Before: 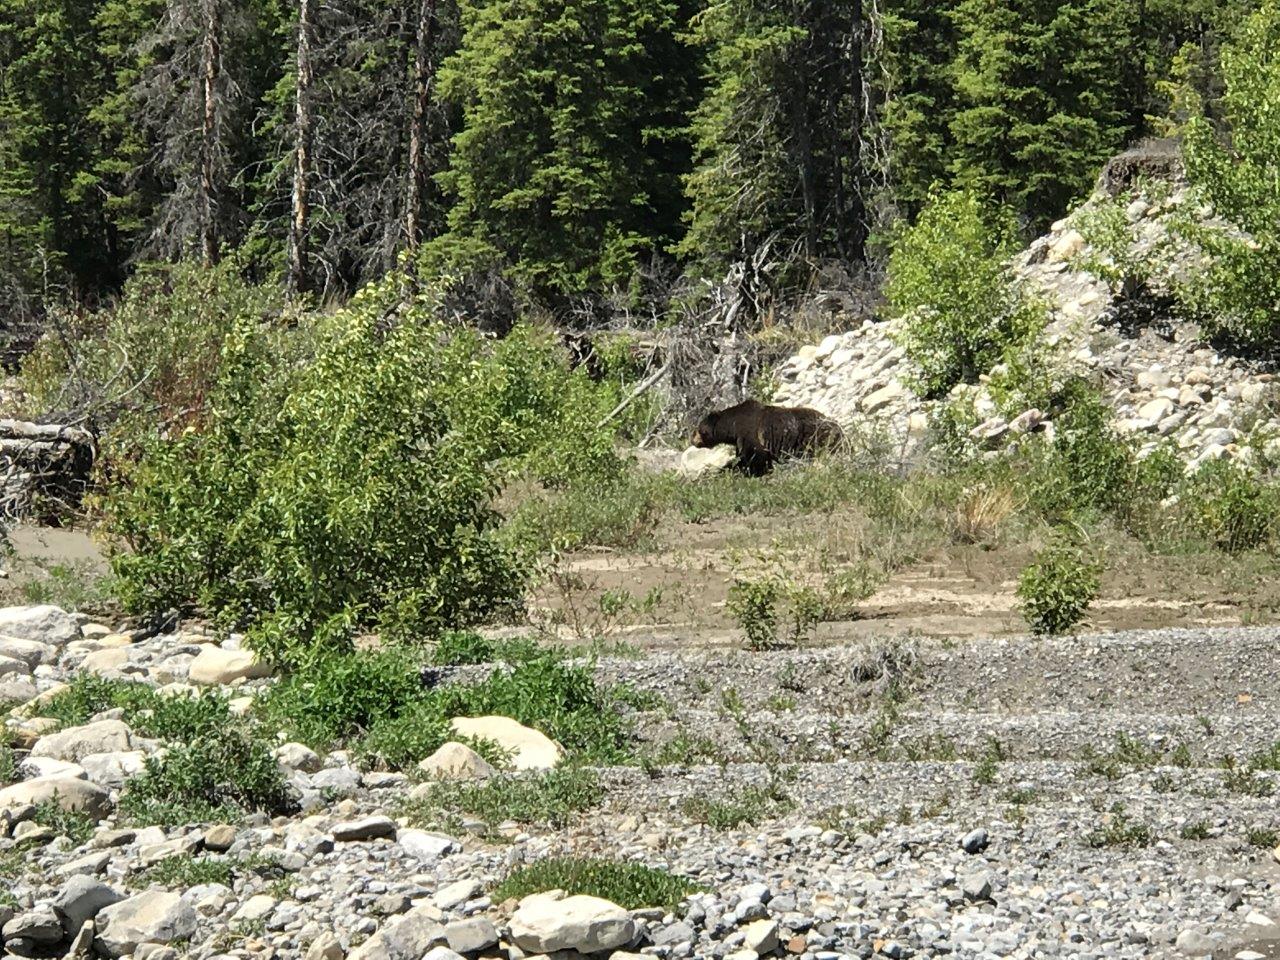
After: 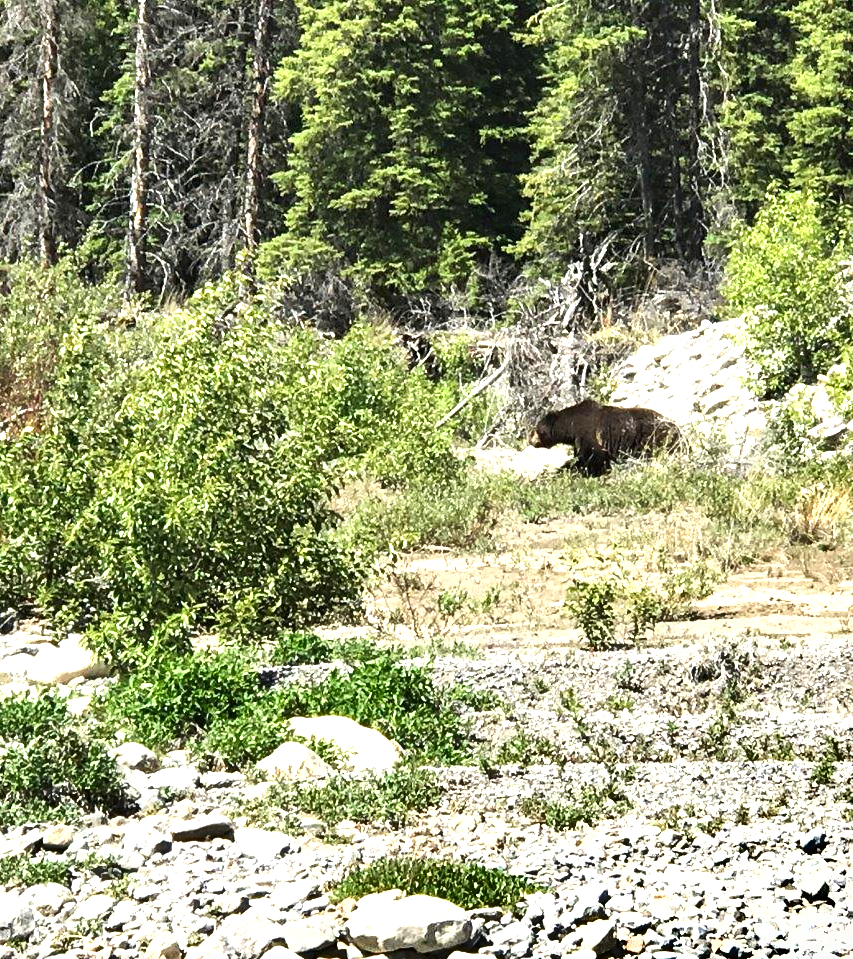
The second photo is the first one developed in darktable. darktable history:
color balance rgb: shadows lift › luminance -10%, highlights gain › luminance 10%, saturation formula JzAzBz (2021)
exposure: black level correction 0, exposure 1.173 EV, compensate exposure bias true, compensate highlight preservation false
contrast brightness saturation: contrast 0.07
shadows and highlights: radius 337.17, shadows 29.01, soften with gaussian
crop and rotate: left 12.673%, right 20.66%
